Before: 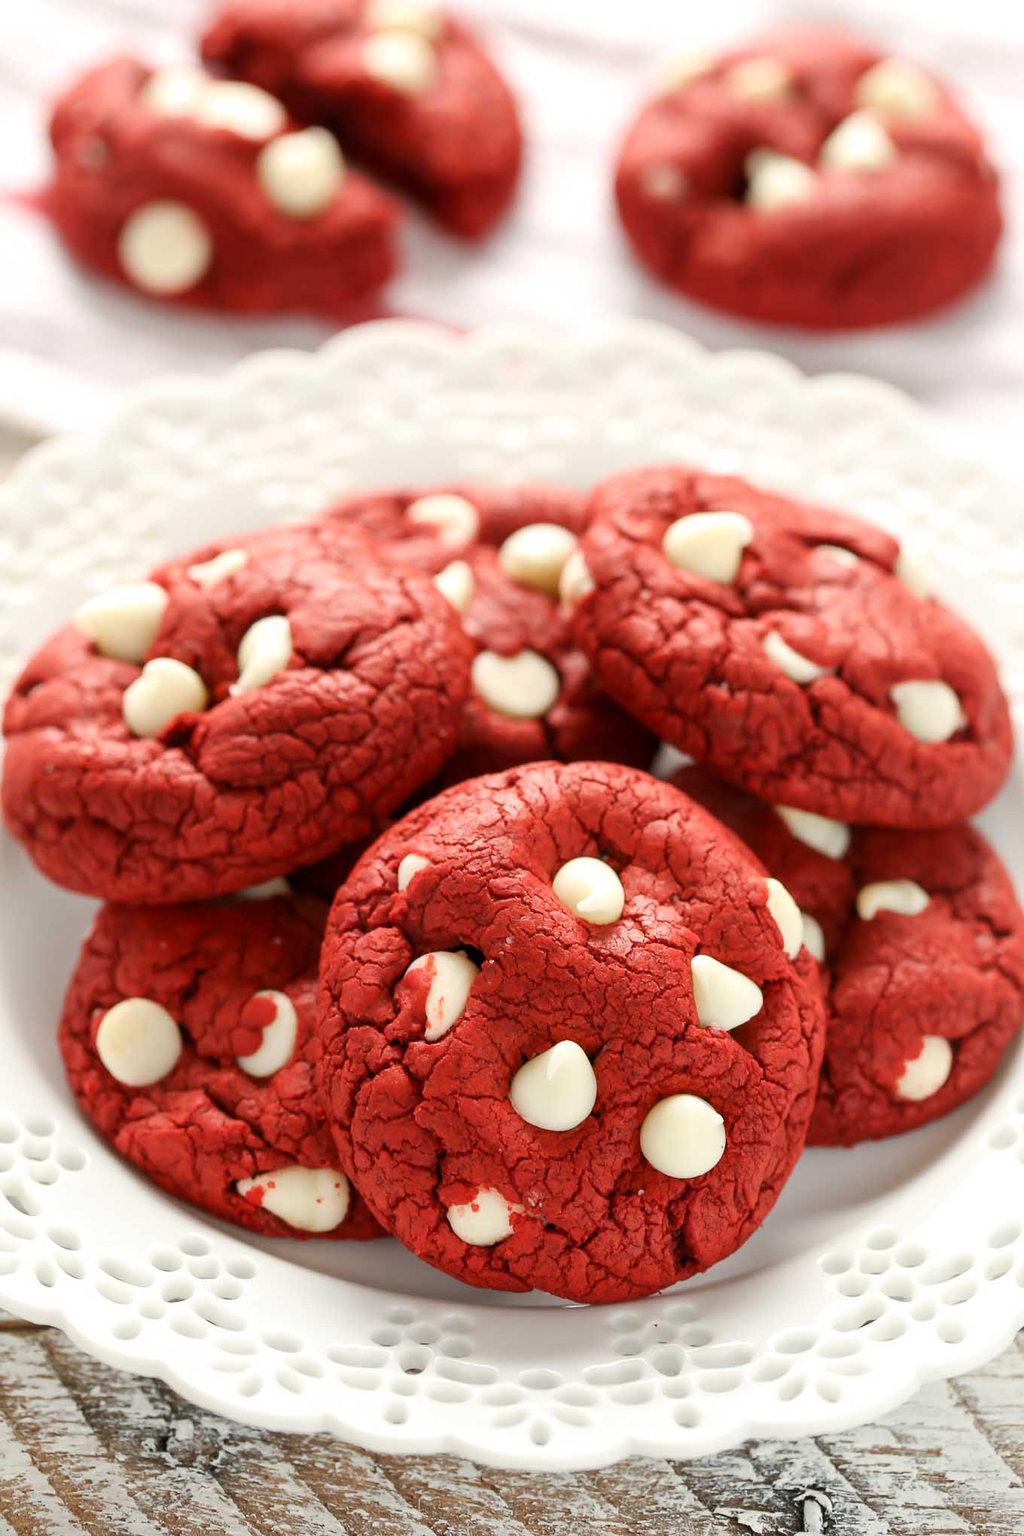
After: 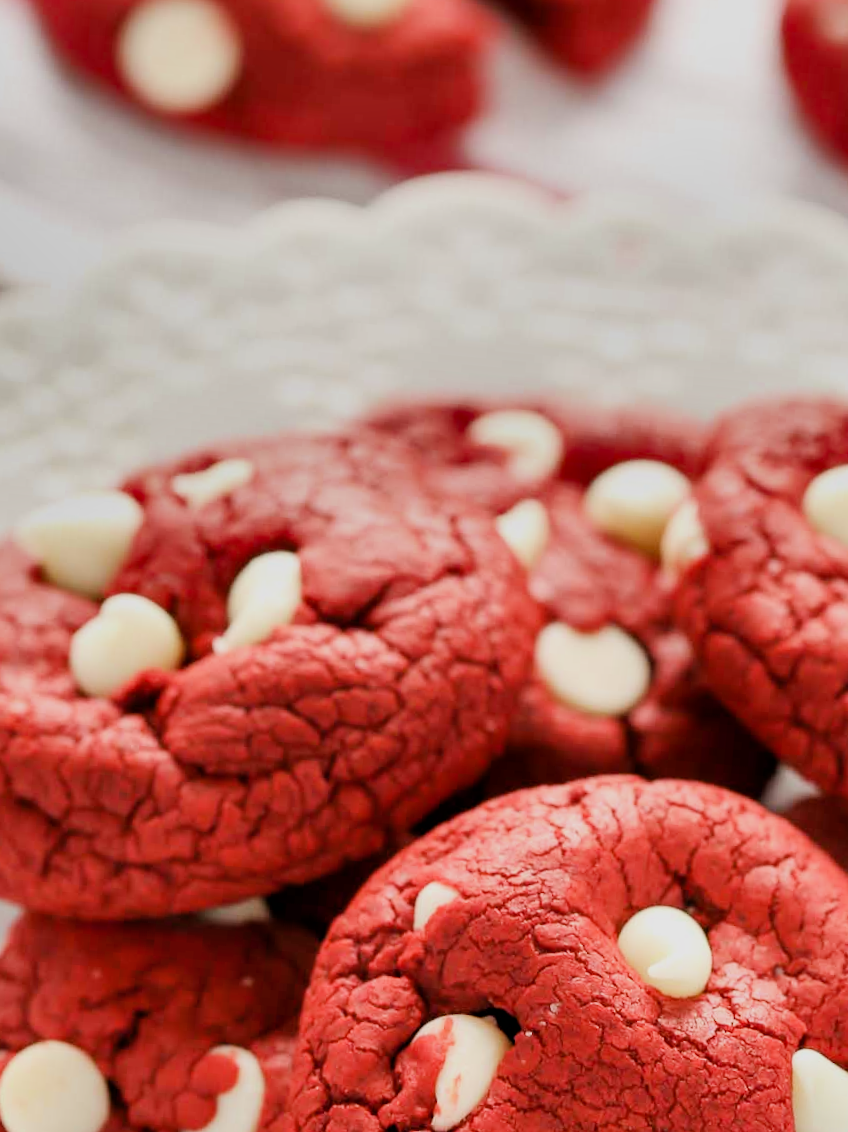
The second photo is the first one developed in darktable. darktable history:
exposure: black level correction 0.001, exposure 0.5 EV, compensate exposure bias true, compensate highlight preservation false
crop and rotate: angle -4.99°, left 2.122%, top 6.945%, right 27.566%, bottom 30.519%
filmic rgb: black relative exposure -7.65 EV, white relative exposure 4.56 EV, hardness 3.61
shadows and highlights: radius 108.52, shadows 44.07, highlights -67.8, low approximation 0.01, soften with gaussian
